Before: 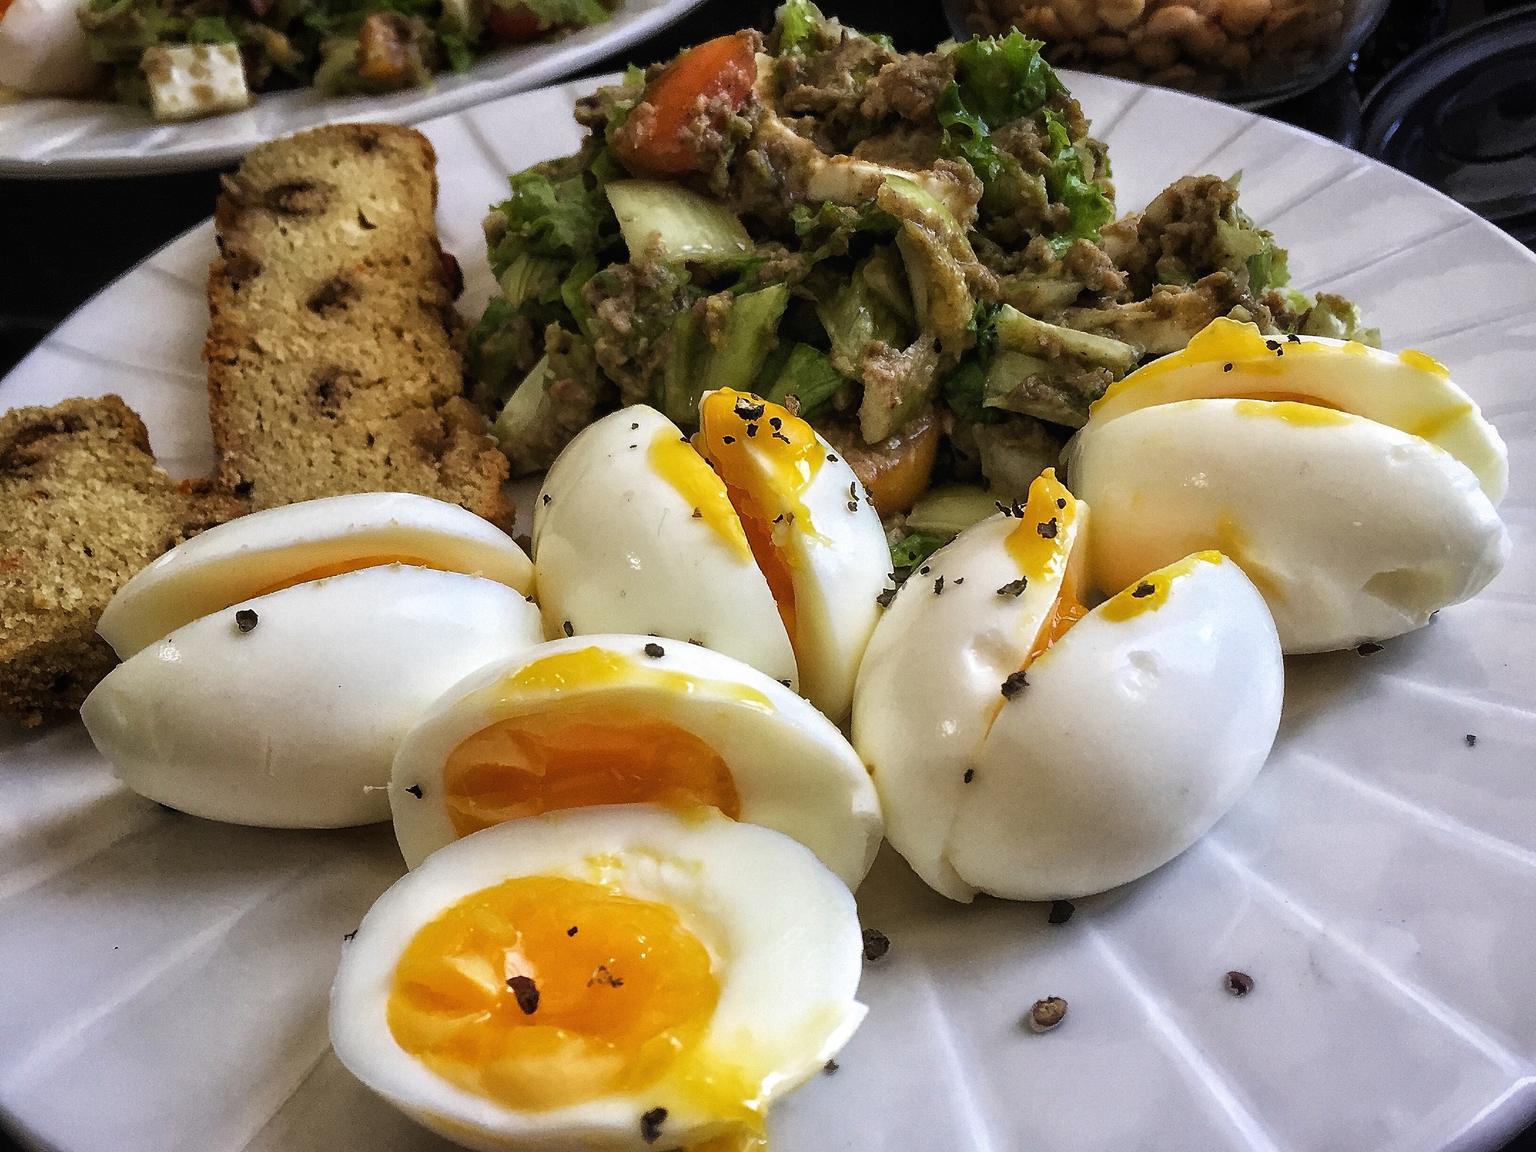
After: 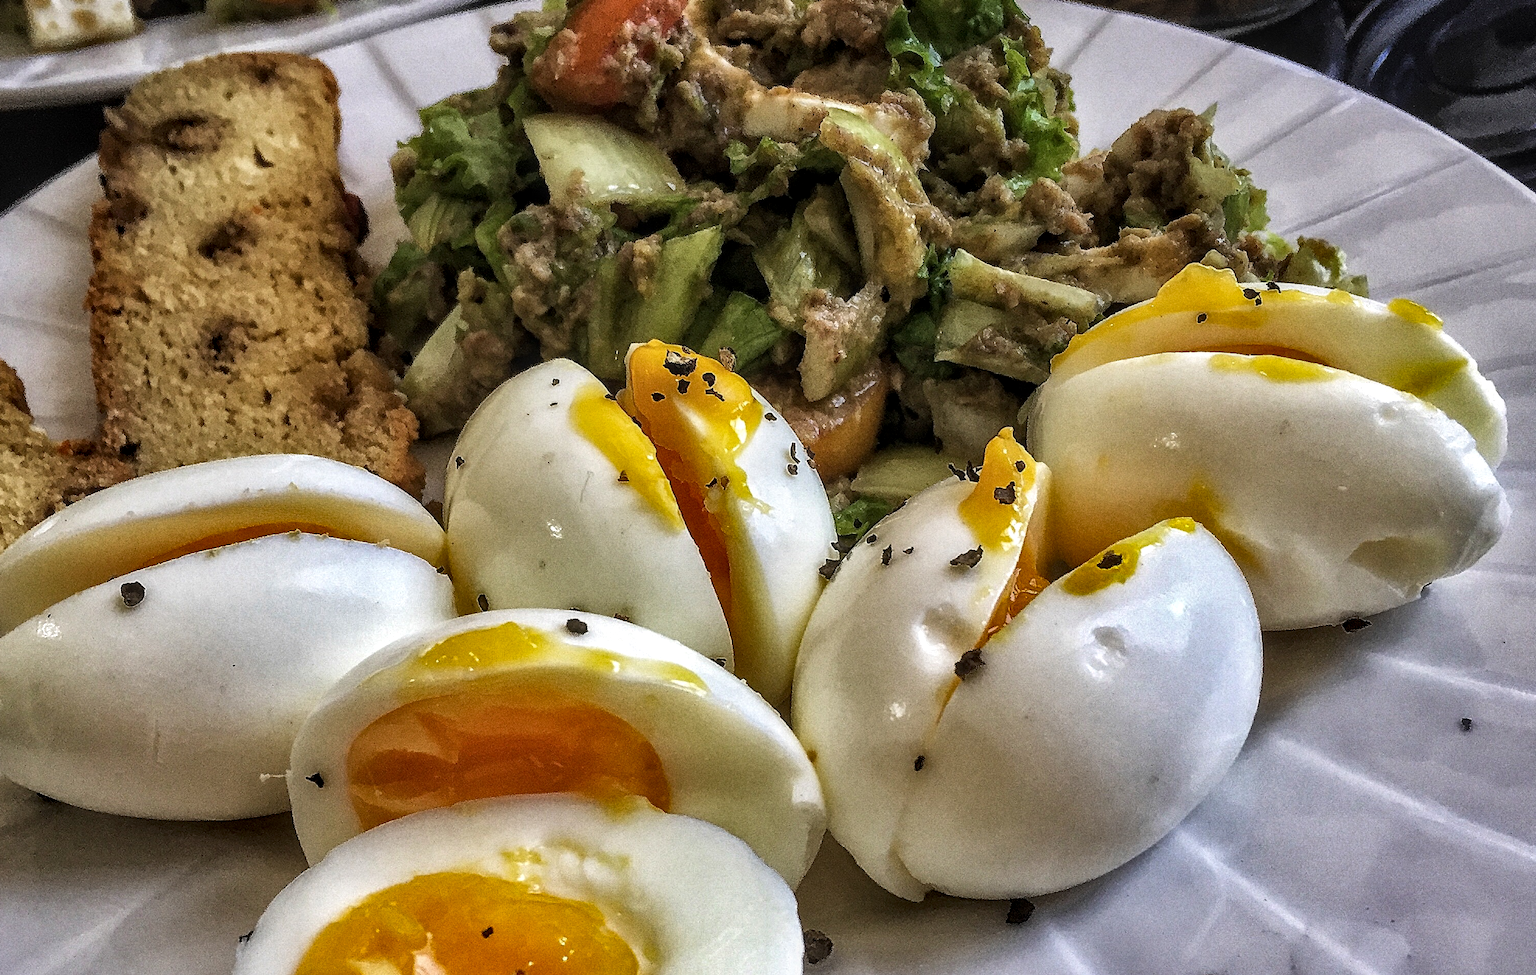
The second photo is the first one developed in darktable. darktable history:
crop: left 8.155%, top 6.611%, bottom 15.385%
grain: on, module defaults
exposure: compensate highlight preservation false
shadows and highlights: radius 108.52, shadows 44.07, highlights -67.8, low approximation 0.01, soften with gaussian
local contrast: on, module defaults
